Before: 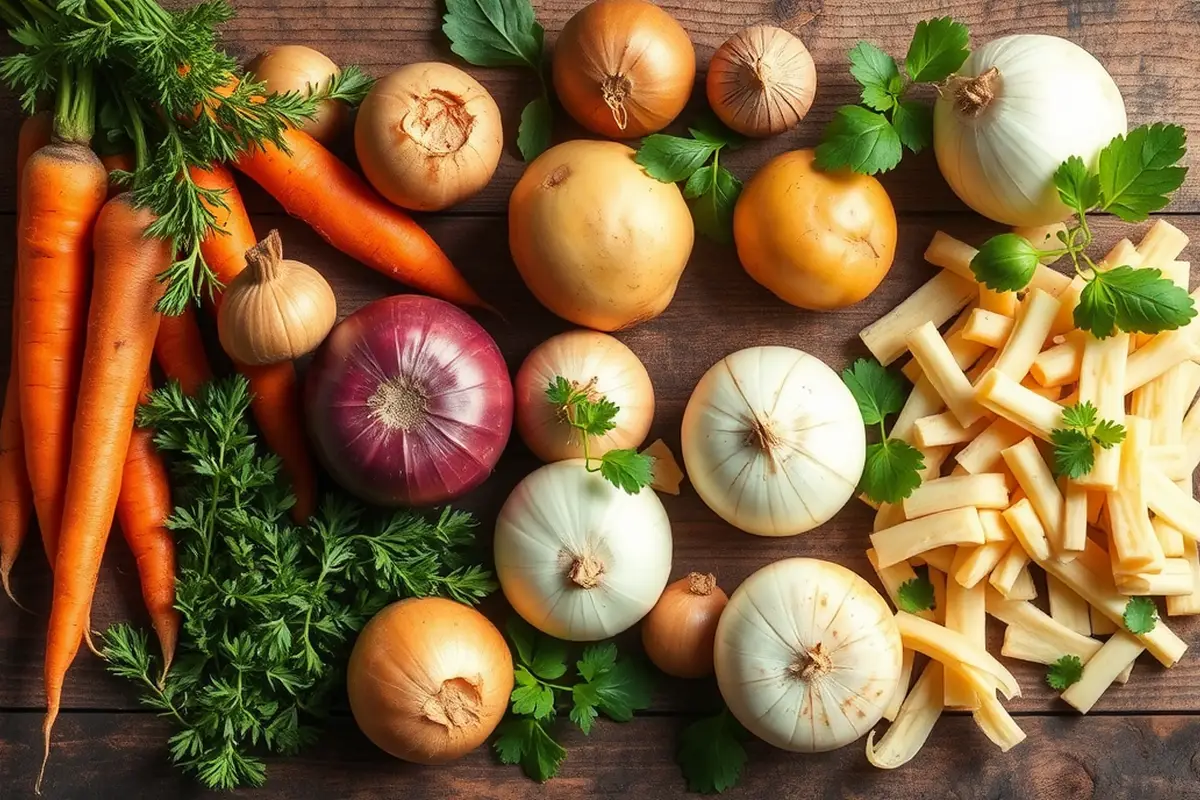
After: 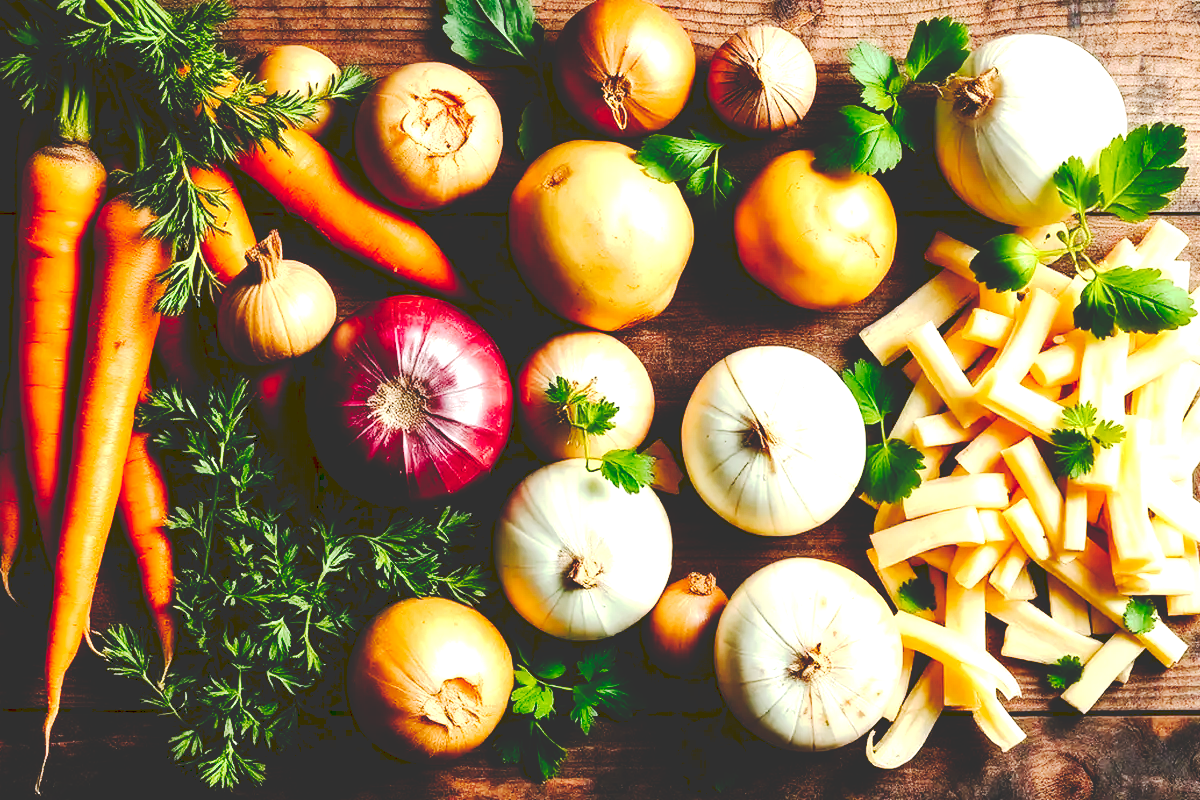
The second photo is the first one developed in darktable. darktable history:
color balance rgb: perceptual saturation grading › global saturation 35%, perceptual saturation grading › highlights -30%, perceptual saturation grading › shadows 35%, perceptual brilliance grading › global brilliance 3%, perceptual brilliance grading › highlights -3%, perceptual brilliance grading › shadows 3%
tone equalizer: -8 EV -1.08 EV, -7 EV -1.01 EV, -6 EV -0.867 EV, -5 EV -0.578 EV, -3 EV 0.578 EV, -2 EV 0.867 EV, -1 EV 1.01 EV, +0 EV 1.08 EV, edges refinement/feathering 500, mask exposure compensation -1.57 EV, preserve details no
tone curve: curves: ch0 [(0, 0) (0.003, 0.195) (0.011, 0.196) (0.025, 0.196) (0.044, 0.196) (0.069, 0.196) (0.1, 0.196) (0.136, 0.197) (0.177, 0.207) (0.224, 0.224) (0.277, 0.268) (0.335, 0.336) (0.399, 0.424) (0.468, 0.533) (0.543, 0.632) (0.623, 0.715) (0.709, 0.789) (0.801, 0.85) (0.898, 0.906) (1, 1)], preserve colors none
